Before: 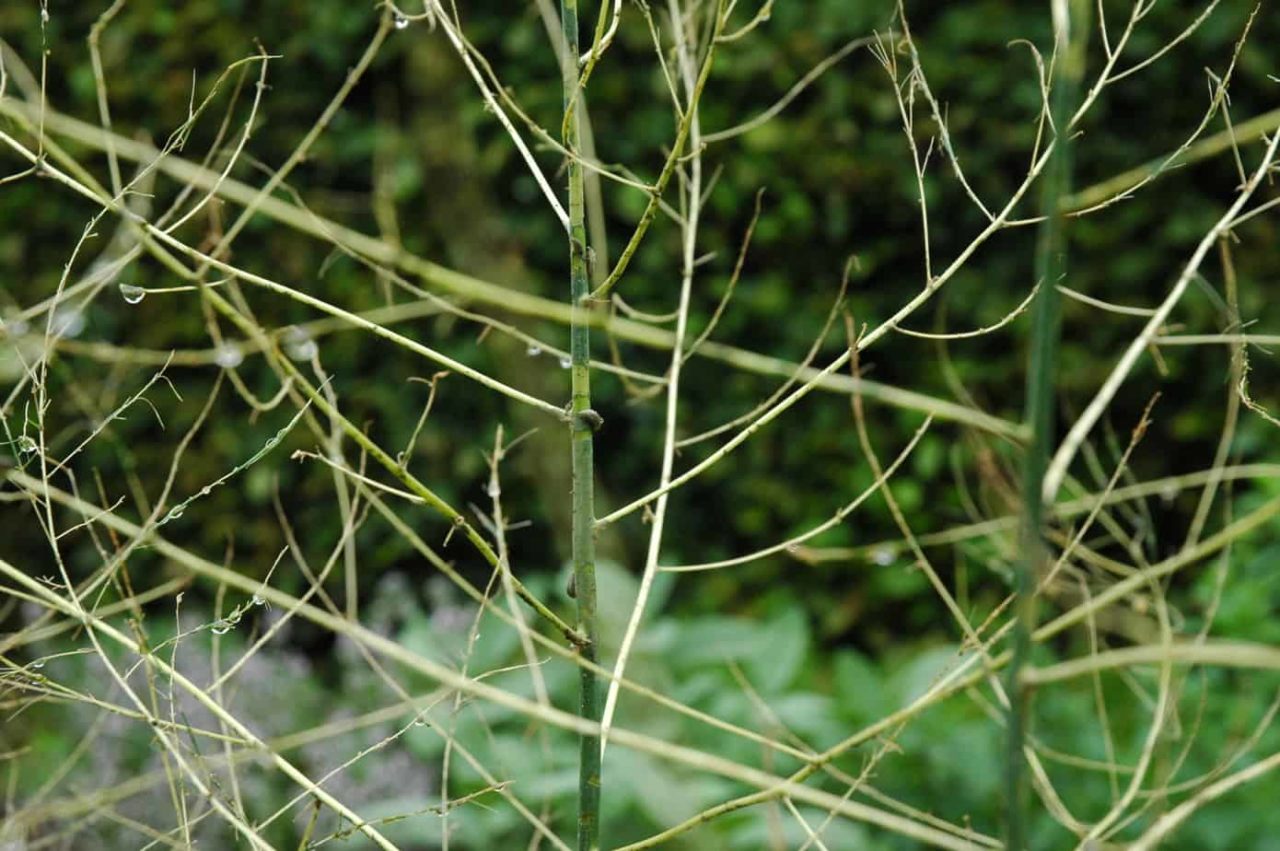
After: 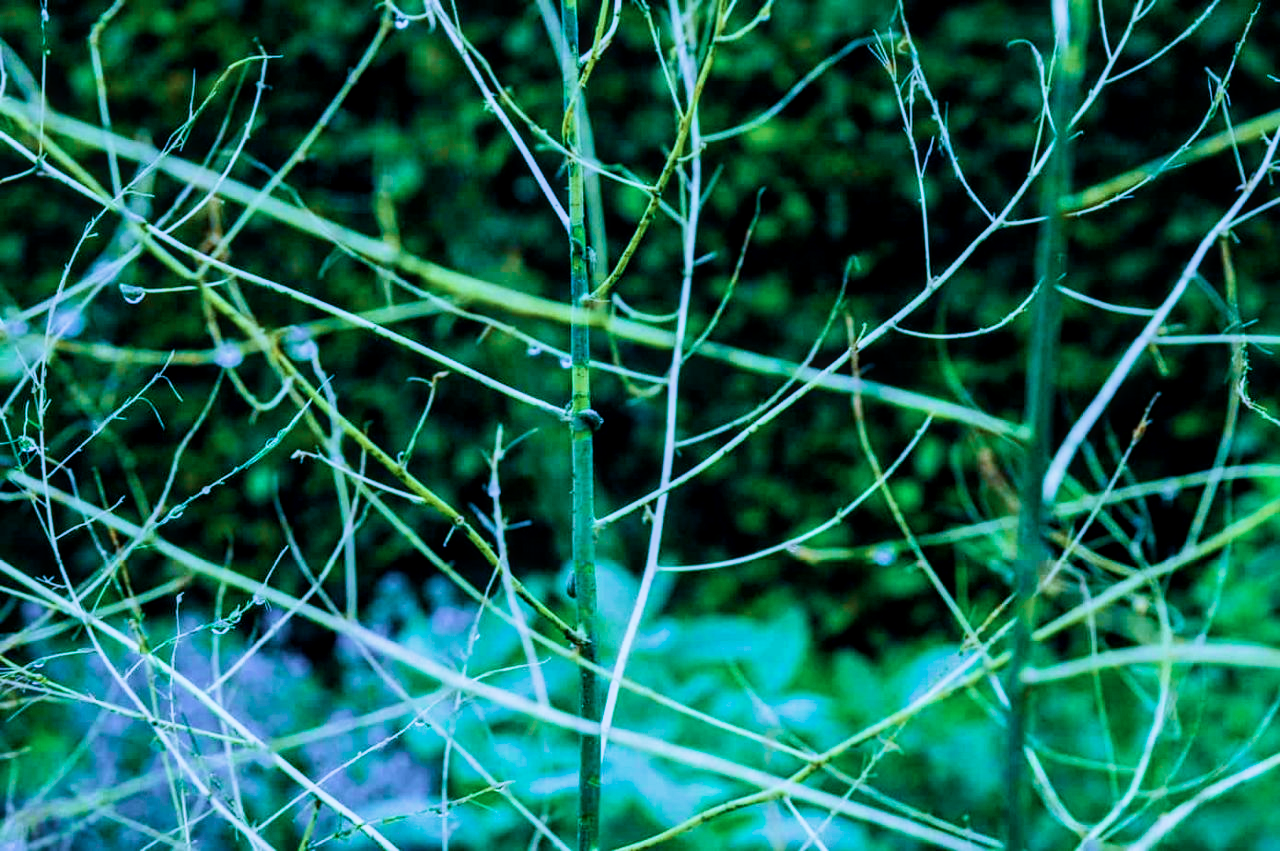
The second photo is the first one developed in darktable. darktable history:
local contrast: on, module defaults
color balance rgb: shadows lift › chroma 4.21%, shadows lift › hue 252.22°, highlights gain › chroma 1.36%, highlights gain › hue 50.24°, perceptual saturation grading › mid-tones 6.33%, perceptual saturation grading › shadows 72.44%, perceptual brilliance grading › highlights 11.59%, contrast 5.05%
filmic rgb: black relative exposure -7.65 EV, white relative exposure 4.56 EV, hardness 3.61
tone equalizer: -8 EV -0.417 EV, -7 EV -0.389 EV, -6 EV -0.333 EV, -5 EV -0.222 EV, -3 EV 0.222 EV, -2 EV 0.333 EV, -1 EV 0.389 EV, +0 EV 0.417 EV, edges refinement/feathering 500, mask exposure compensation -1.57 EV, preserve details no
color calibration: illuminant custom, x 0.422, y 0.412, temperature 3284.99 K
velvia: strength 82.96%
